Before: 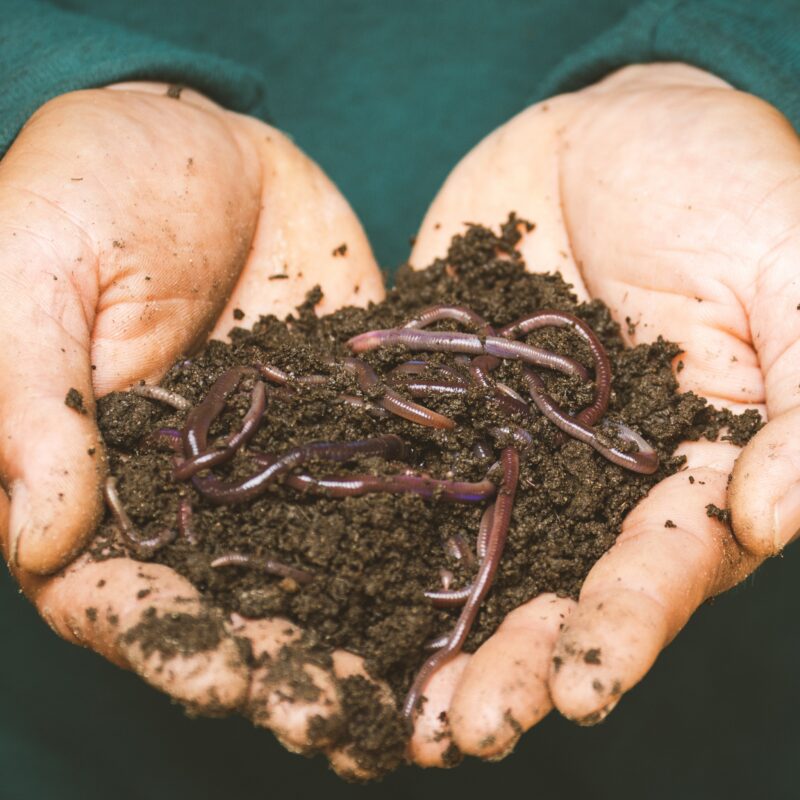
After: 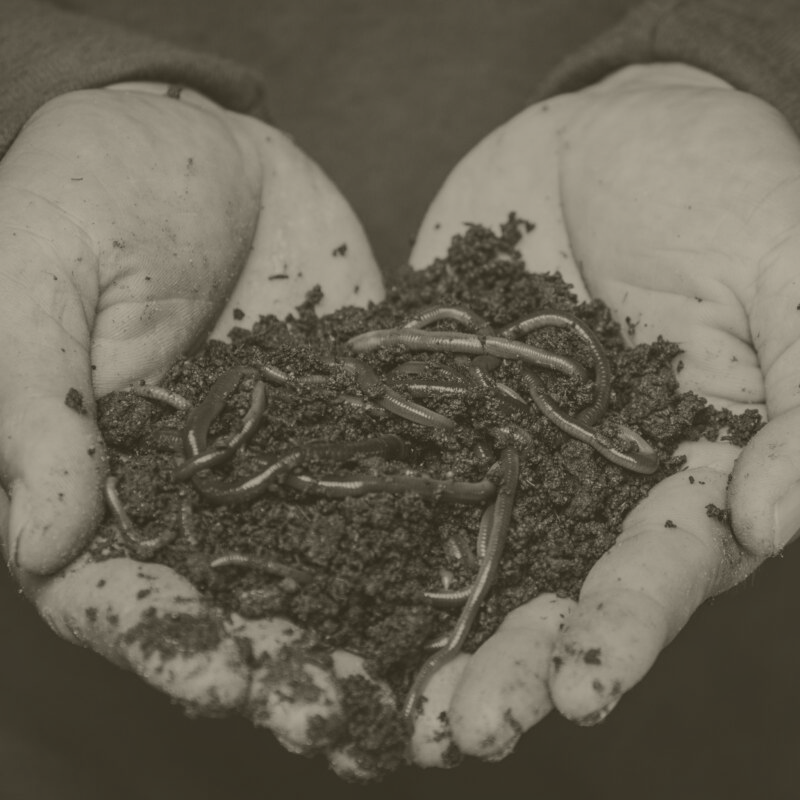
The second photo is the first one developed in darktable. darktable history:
local contrast: on, module defaults
colorize: hue 41.44°, saturation 22%, source mix 60%, lightness 10.61%
